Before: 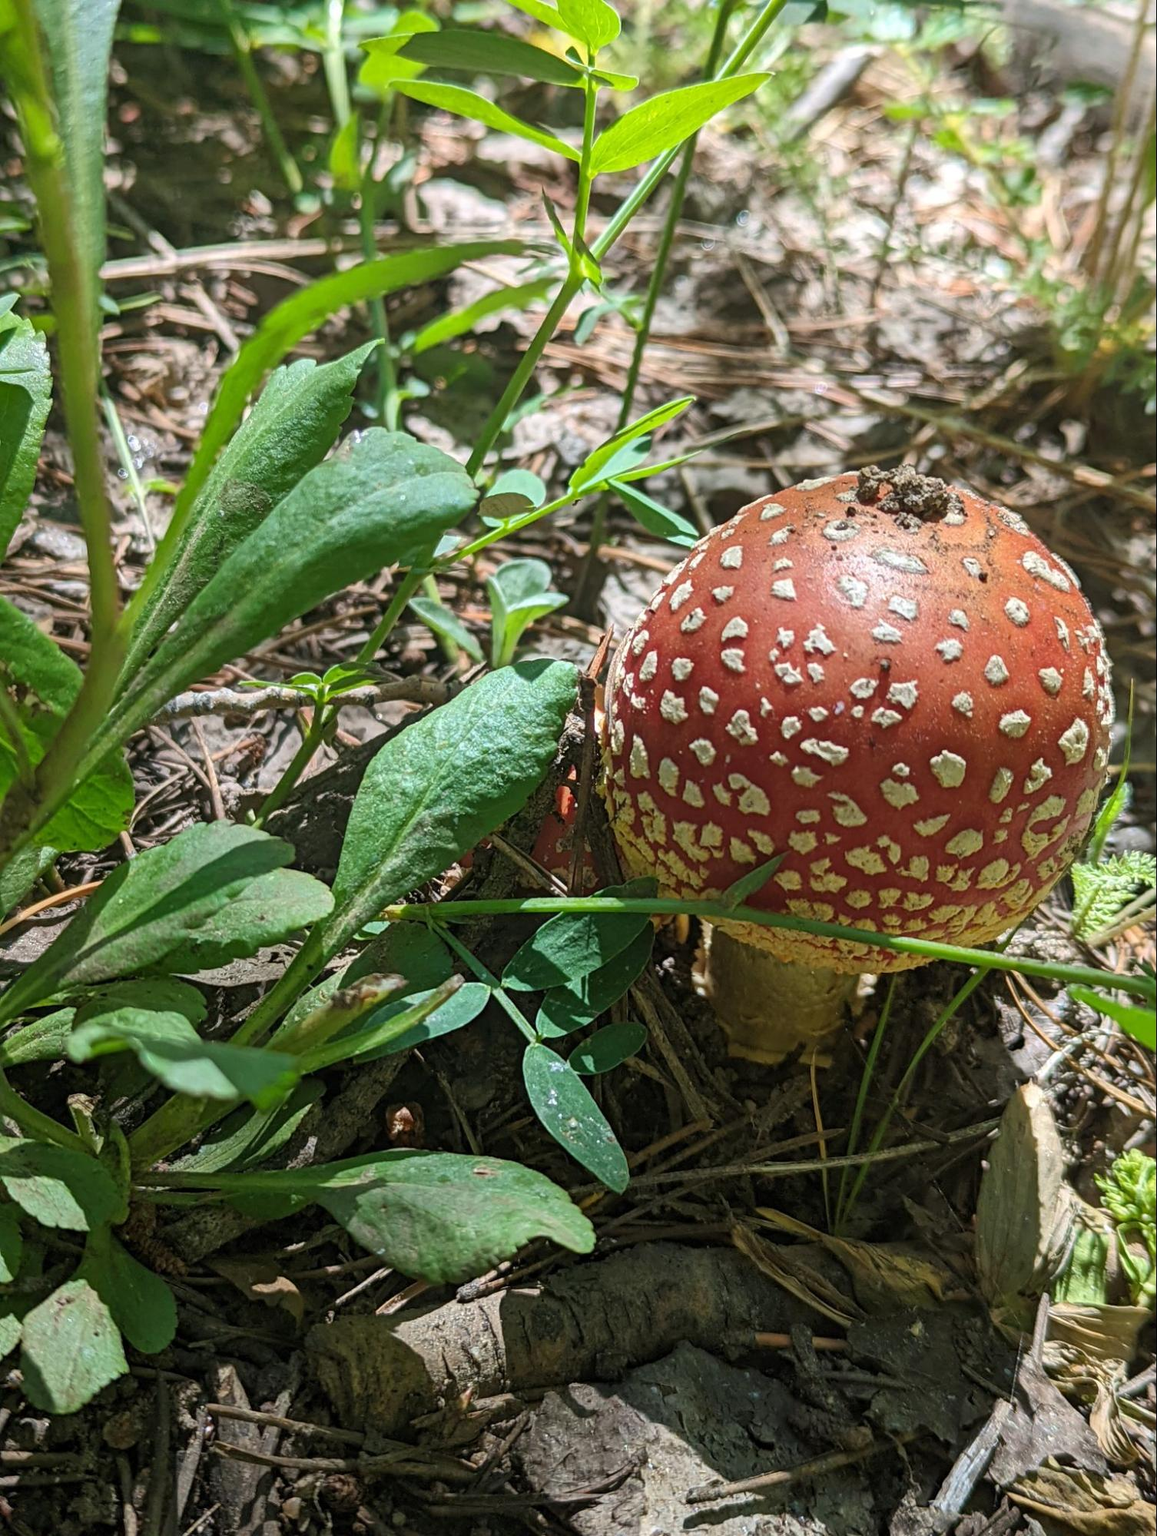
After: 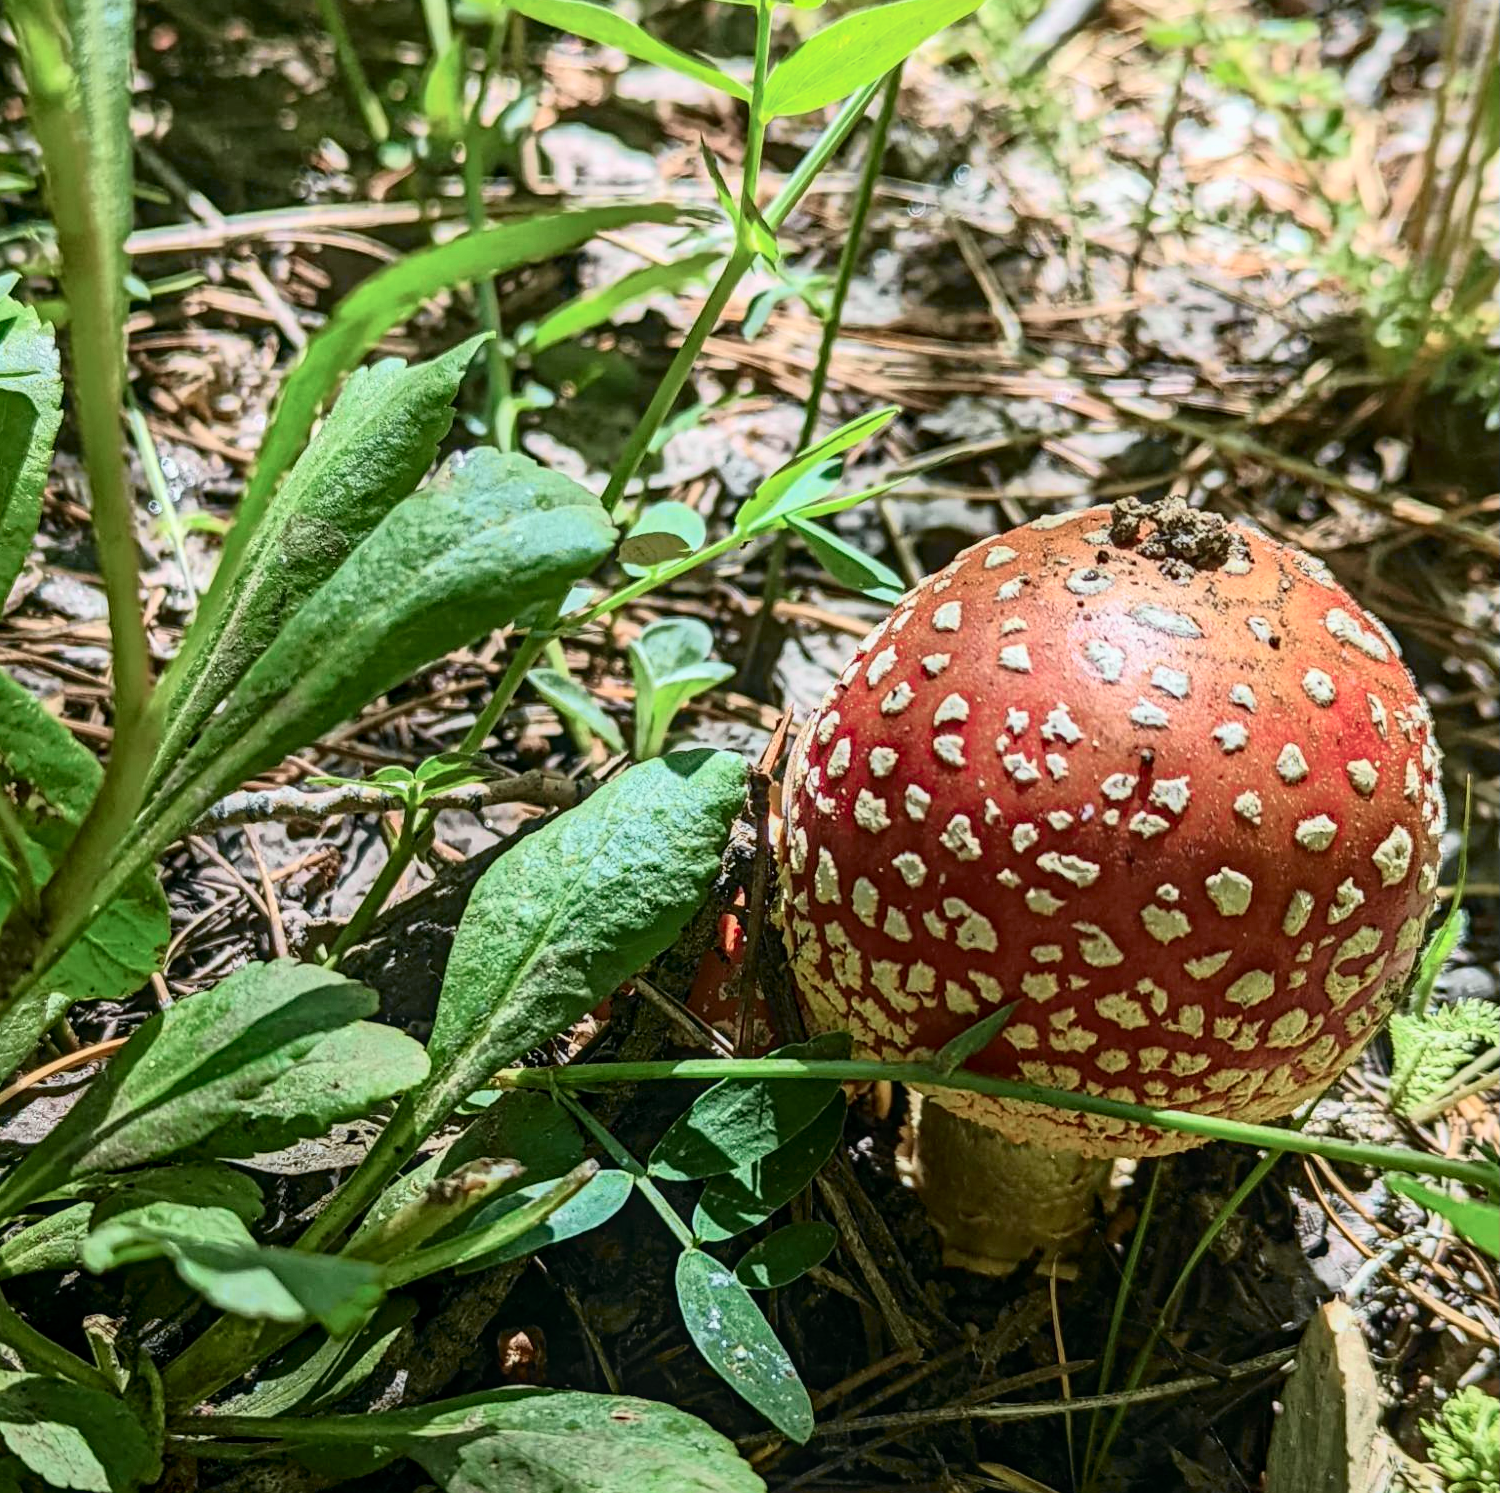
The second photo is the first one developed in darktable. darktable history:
tone curve: curves: ch0 [(0, 0.008) (0.081, 0.044) (0.177, 0.123) (0.283, 0.253) (0.416, 0.449) (0.495, 0.524) (0.661, 0.756) (0.796, 0.859) (1, 0.951)]; ch1 [(0, 0) (0.161, 0.092) (0.35, 0.33) (0.392, 0.392) (0.427, 0.426) (0.479, 0.472) (0.505, 0.5) (0.521, 0.524) (0.567, 0.564) (0.583, 0.588) (0.625, 0.627) (0.678, 0.733) (1, 1)]; ch2 [(0, 0) (0.346, 0.362) (0.404, 0.427) (0.502, 0.499) (0.531, 0.523) (0.544, 0.561) (0.58, 0.59) (0.629, 0.642) (0.717, 0.678) (1, 1)], color space Lab, independent channels, preserve colors none
haze removal: compatibility mode true, adaptive false
local contrast: on, module defaults
crop: left 0.387%, top 5.469%, bottom 19.809%
